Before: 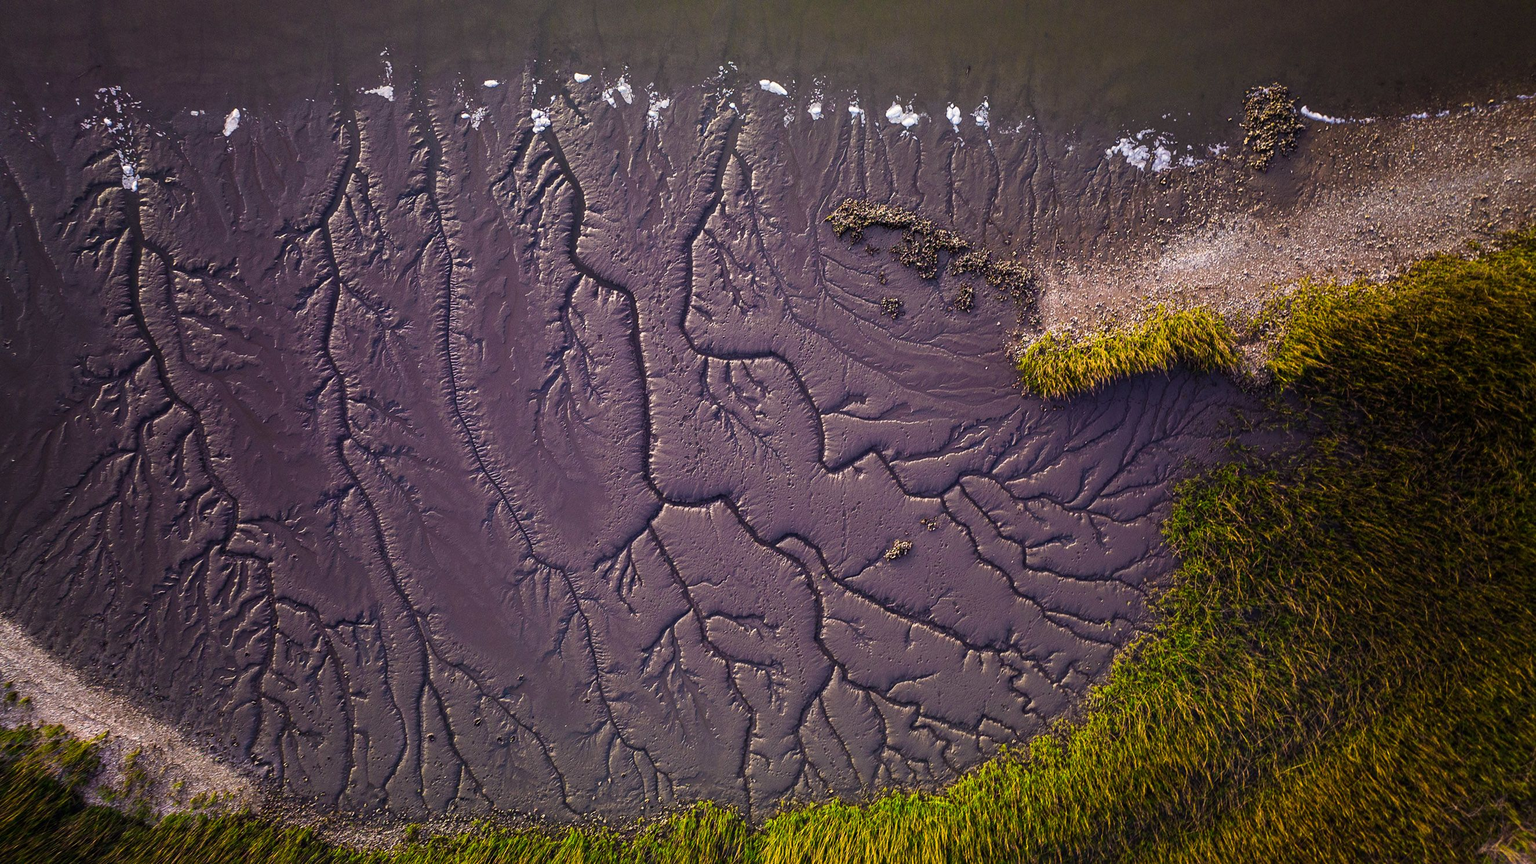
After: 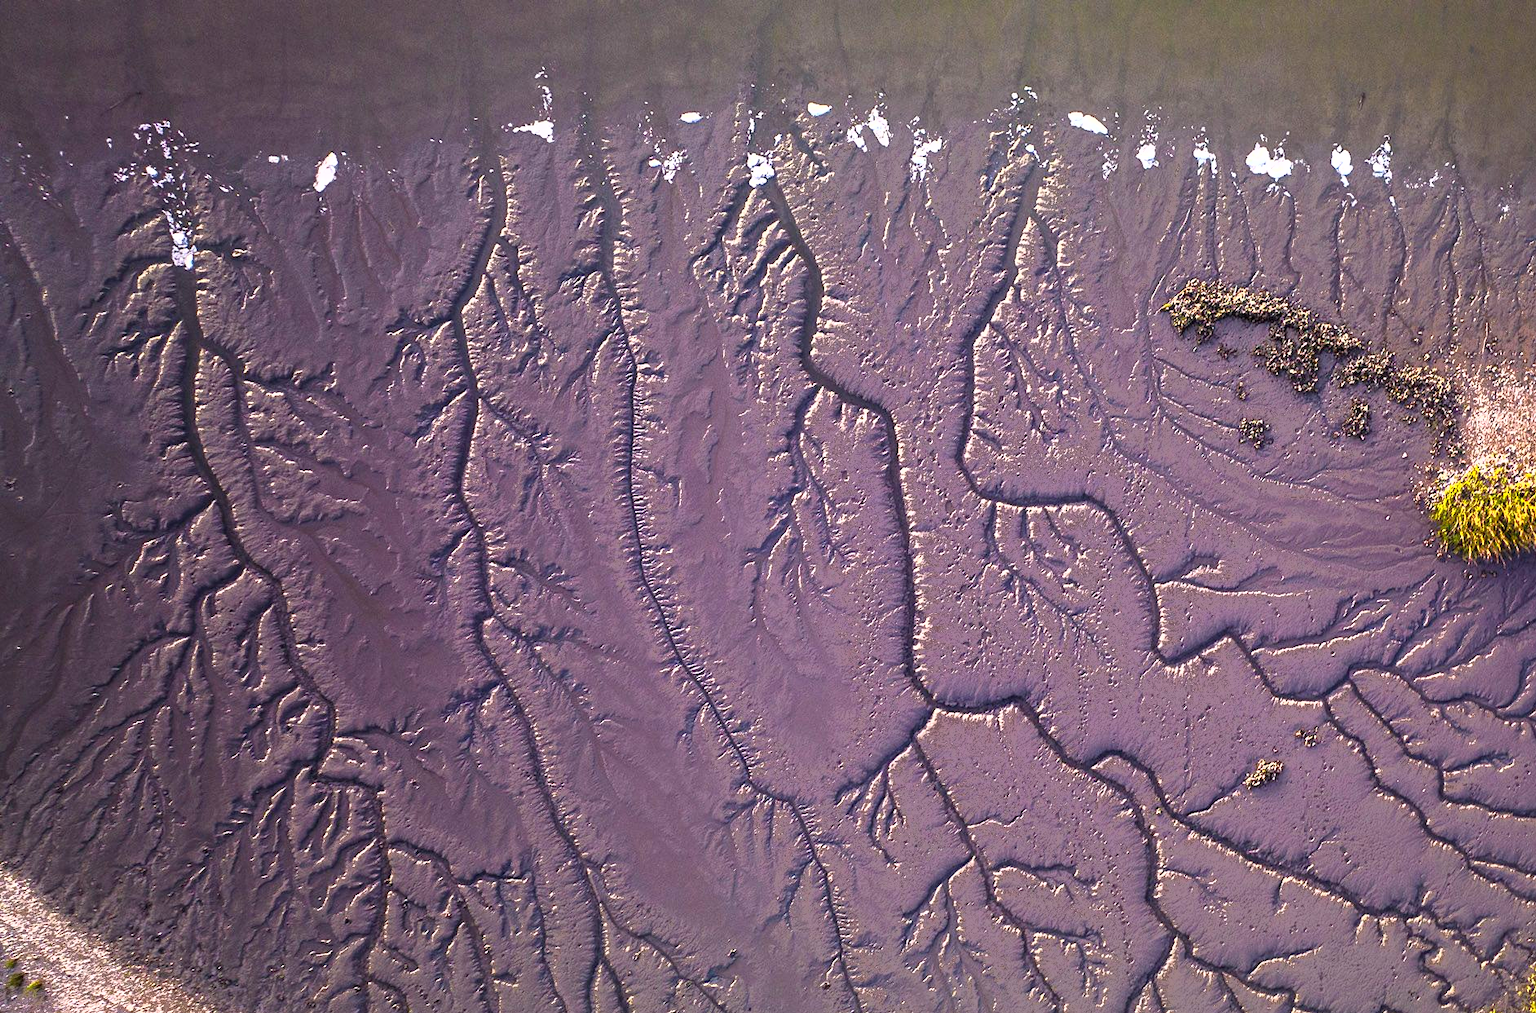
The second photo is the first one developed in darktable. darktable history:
crop: right 28.885%, bottom 16.626%
fill light: exposure -0.73 EV, center 0.69, width 2.2
exposure: exposure 1.15 EV, compensate highlight preservation false
